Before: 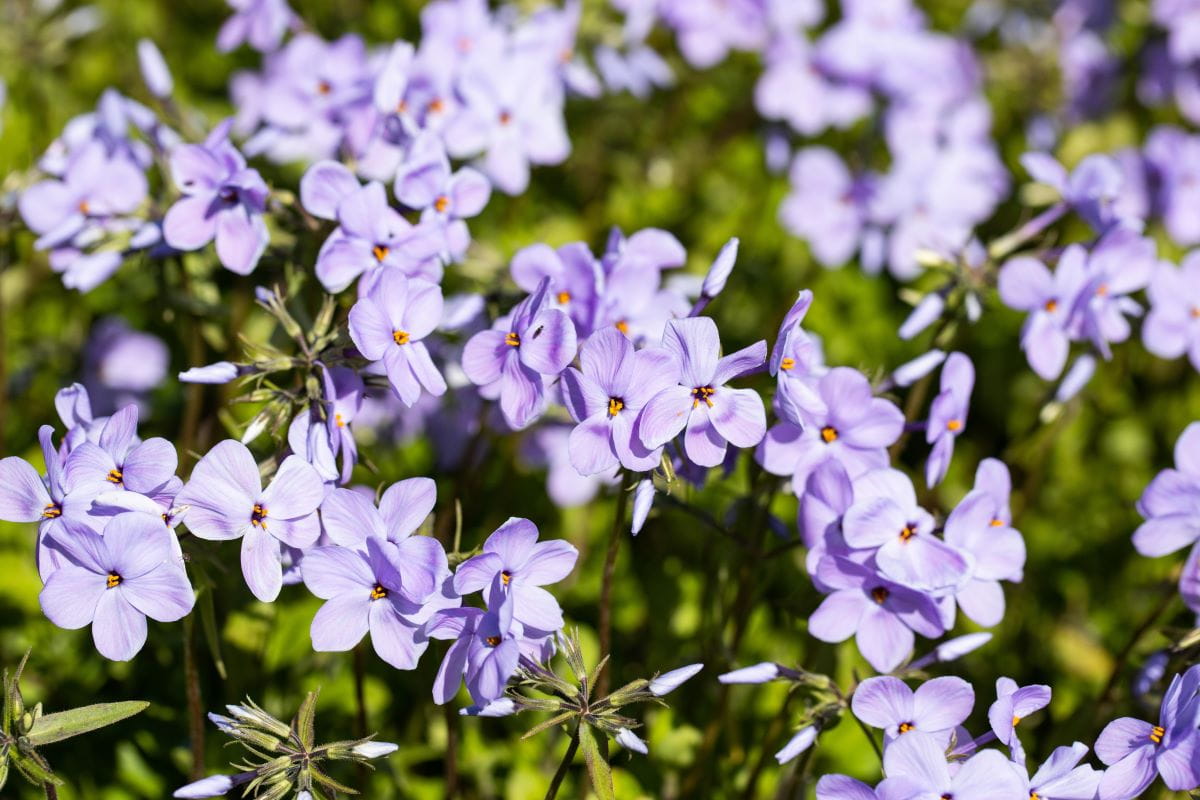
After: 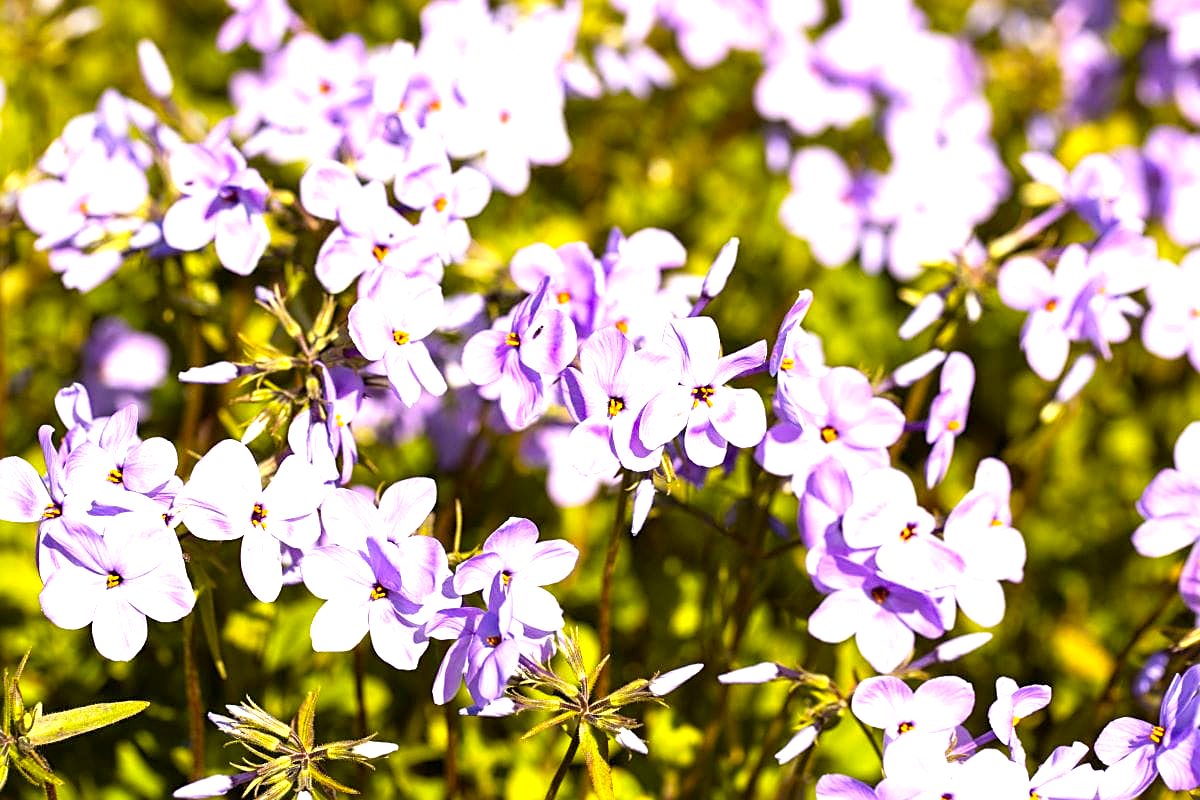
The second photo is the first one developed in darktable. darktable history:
color balance rgb: power › chroma 1.536%, power › hue 26.92°, highlights gain › chroma 3.031%, highlights gain › hue 60.06°, perceptual saturation grading › global saturation 30.055%
base curve: preserve colors none
exposure: exposure 0.99 EV, compensate highlight preservation false
sharpen: on, module defaults
